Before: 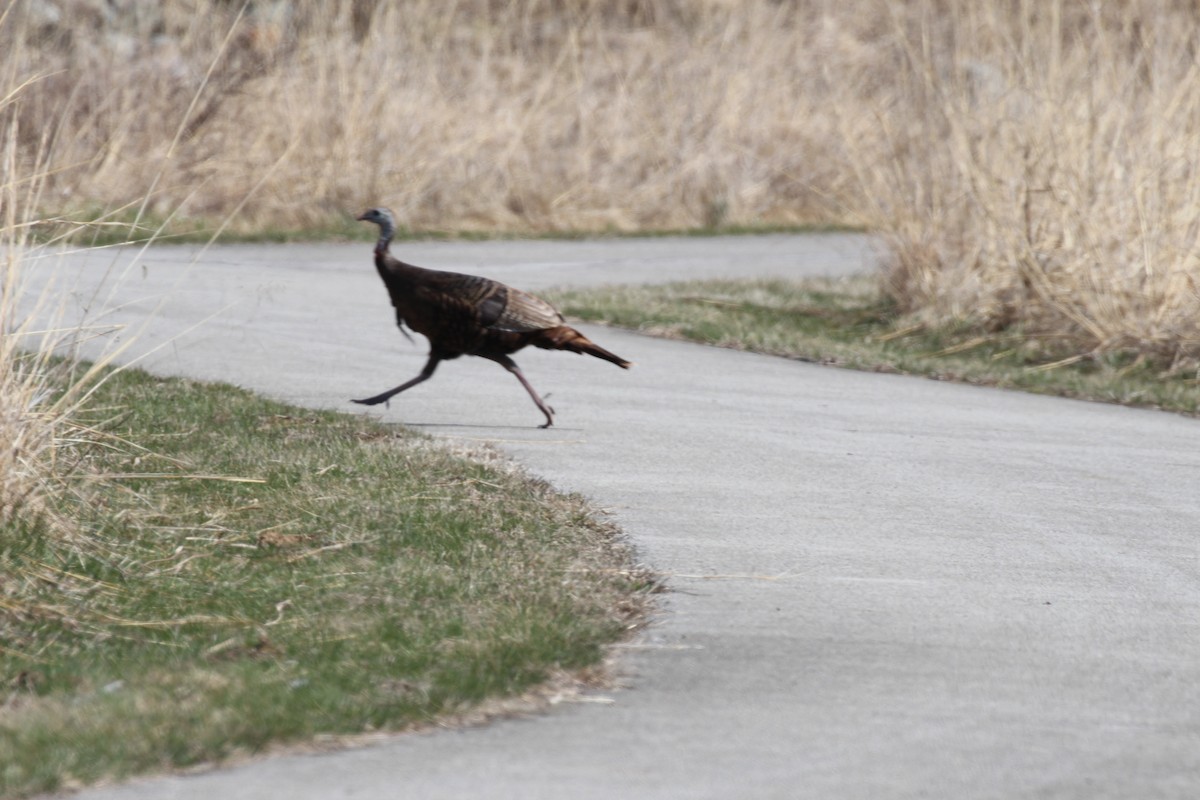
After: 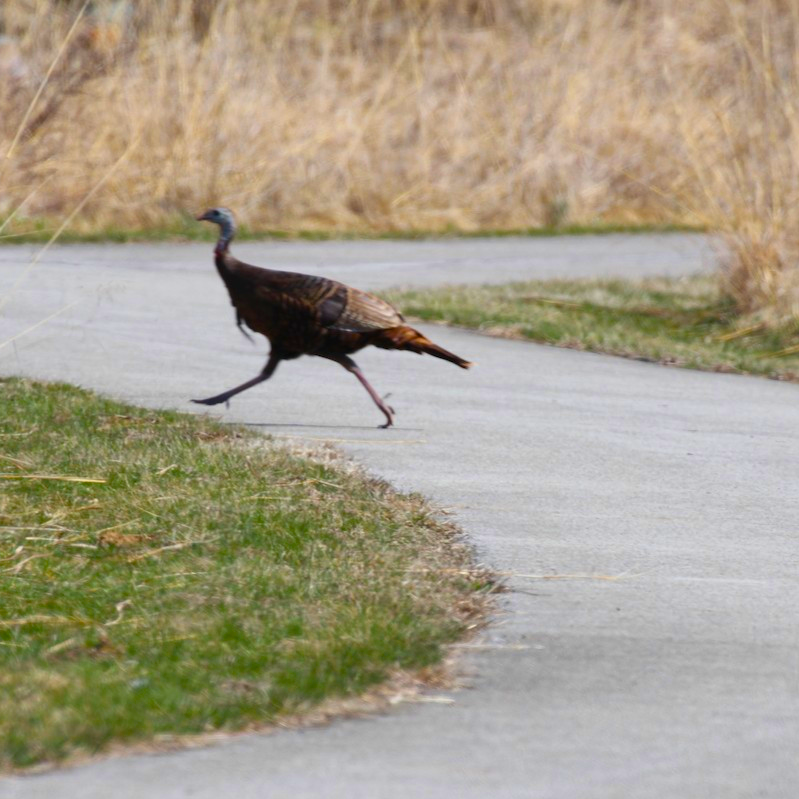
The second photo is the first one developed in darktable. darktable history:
color balance rgb: linear chroma grading › global chroma 41.648%, perceptual saturation grading › global saturation 35.836%
crop and rotate: left 13.374%, right 20.008%
